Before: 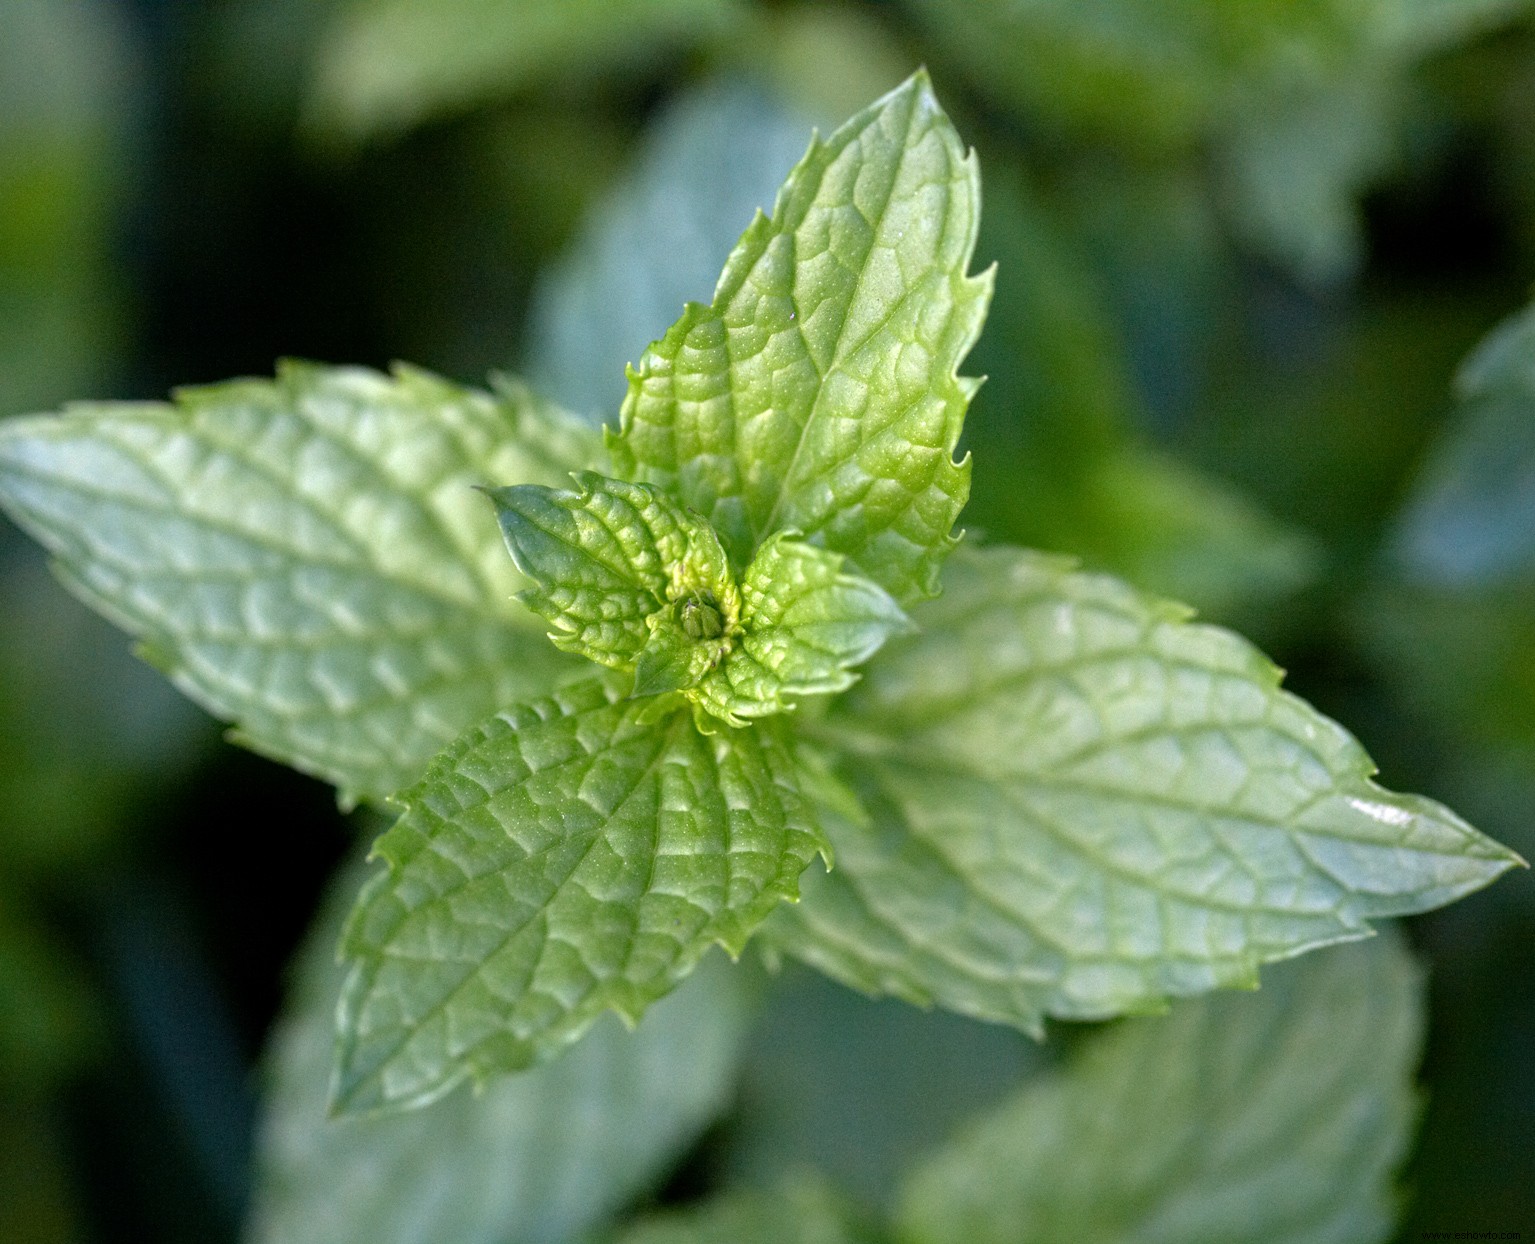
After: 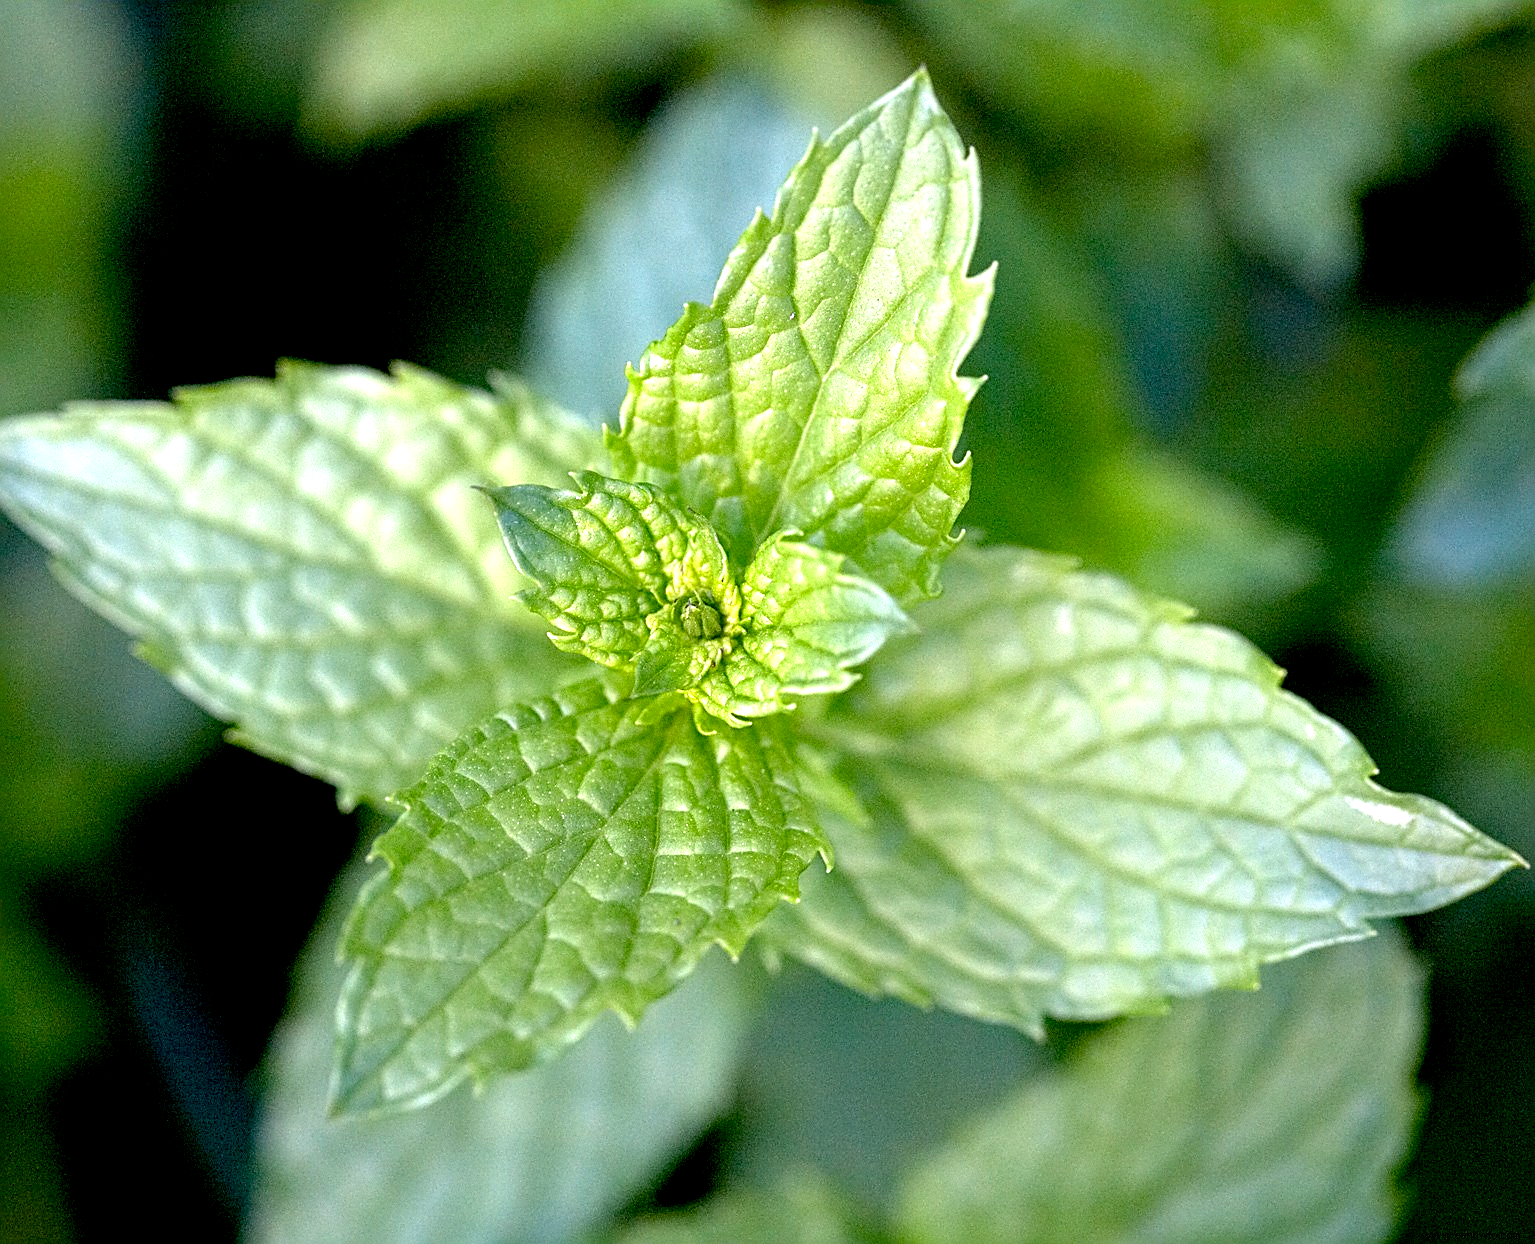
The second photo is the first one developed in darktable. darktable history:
sharpen: amount 0.901
exposure: black level correction 0.012, exposure 0.7 EV, compensate exposure bias true, compensate highlight preservation false
